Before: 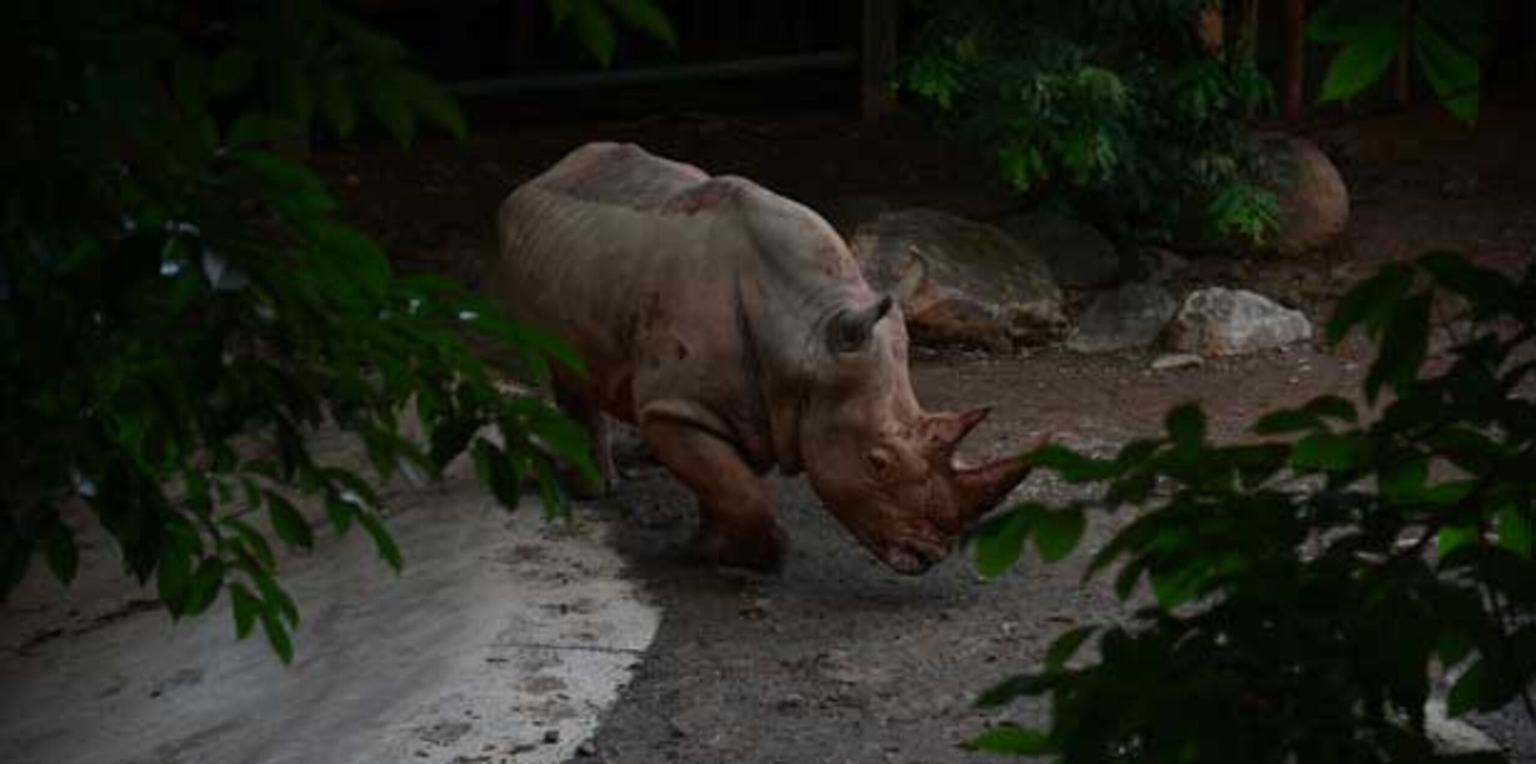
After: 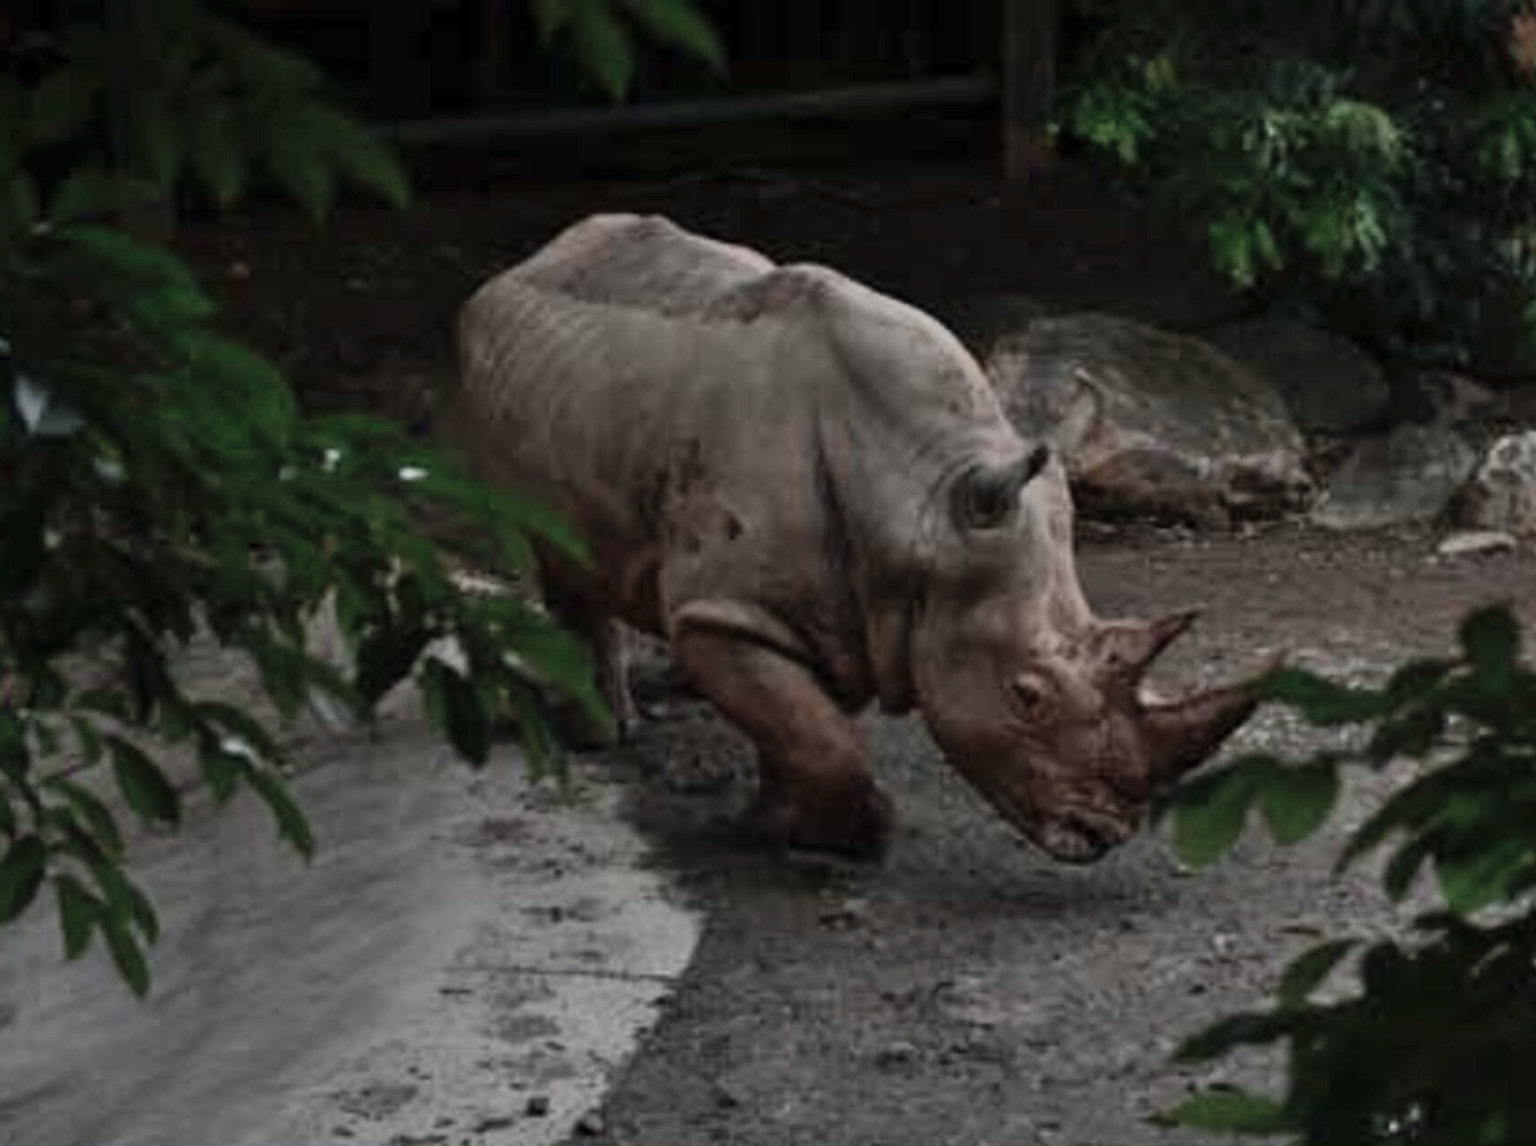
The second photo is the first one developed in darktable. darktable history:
shadows and highlights: low approximation 0.01, soften with gaussian
crop and rotate: left 12.612%, right 20.712%
color correction: highlights b* 0.046, saturation 0.52
